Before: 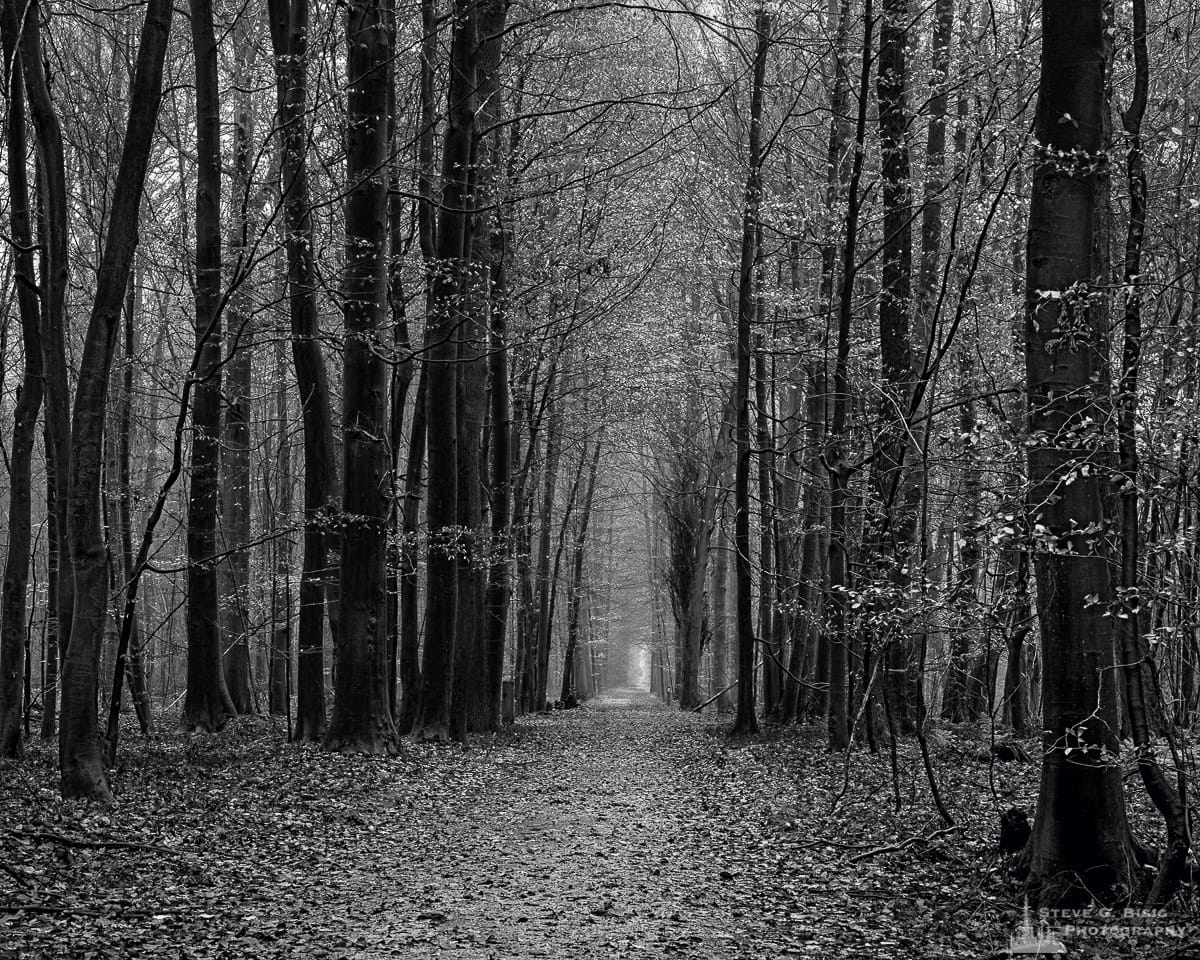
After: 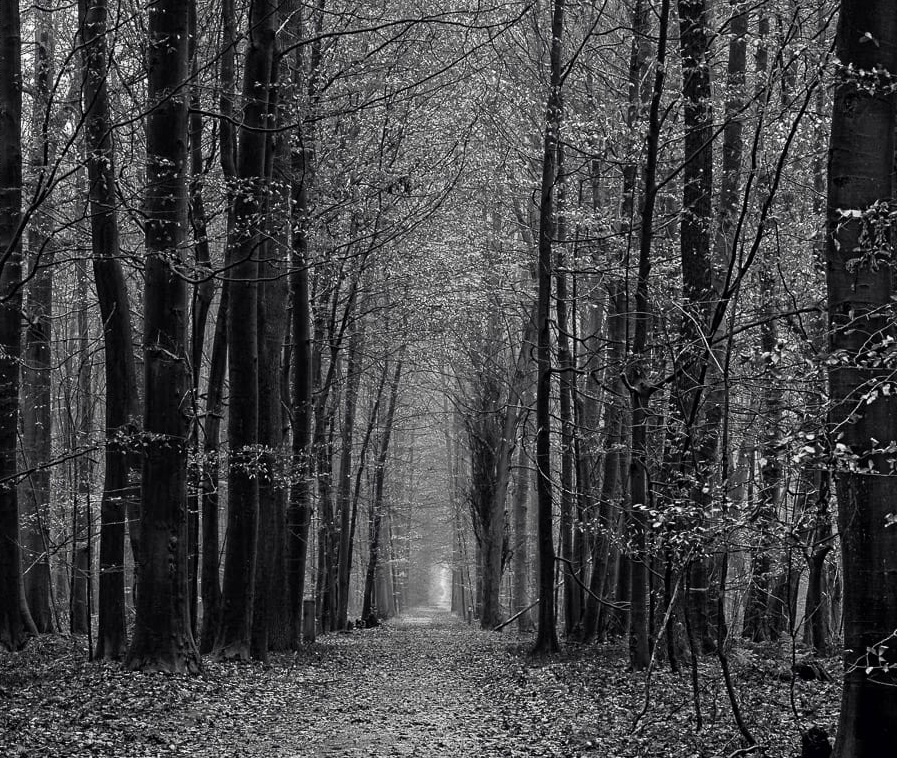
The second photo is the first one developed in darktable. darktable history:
crop: left 16.611%, top 8.457%, right 8.595%, bottom 12.579%
